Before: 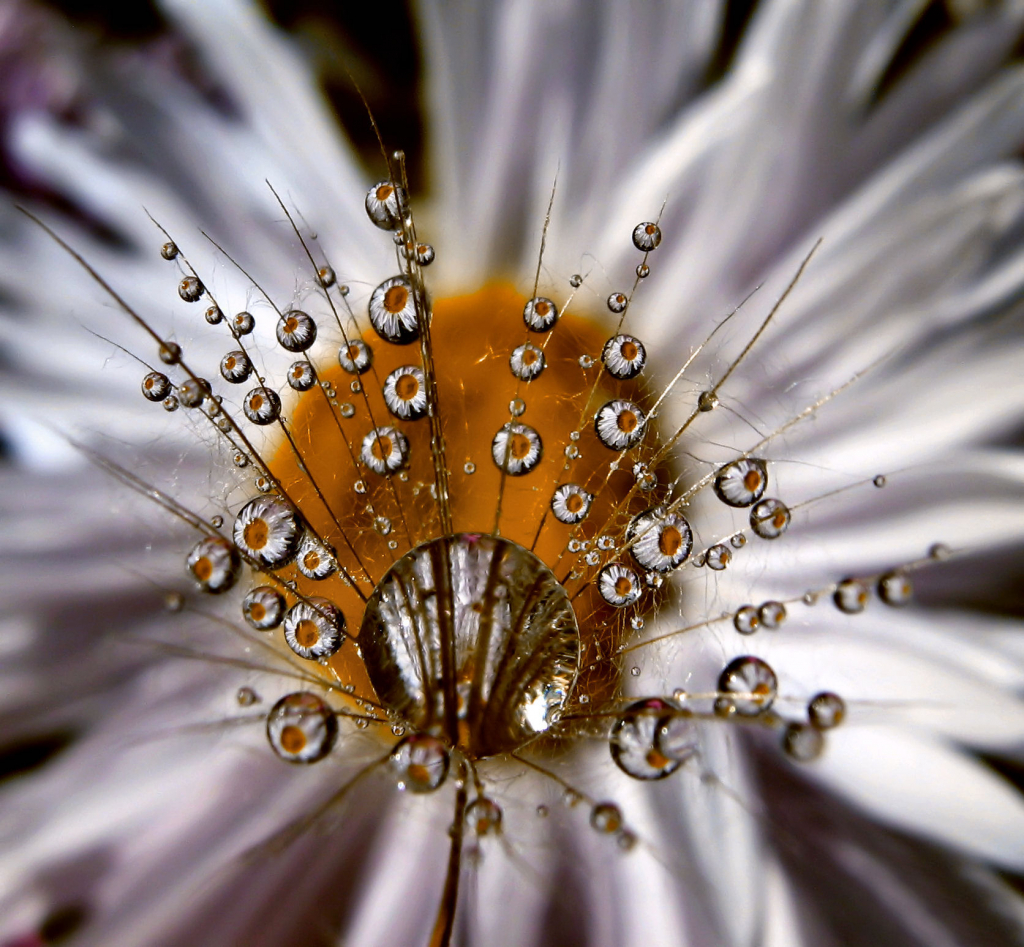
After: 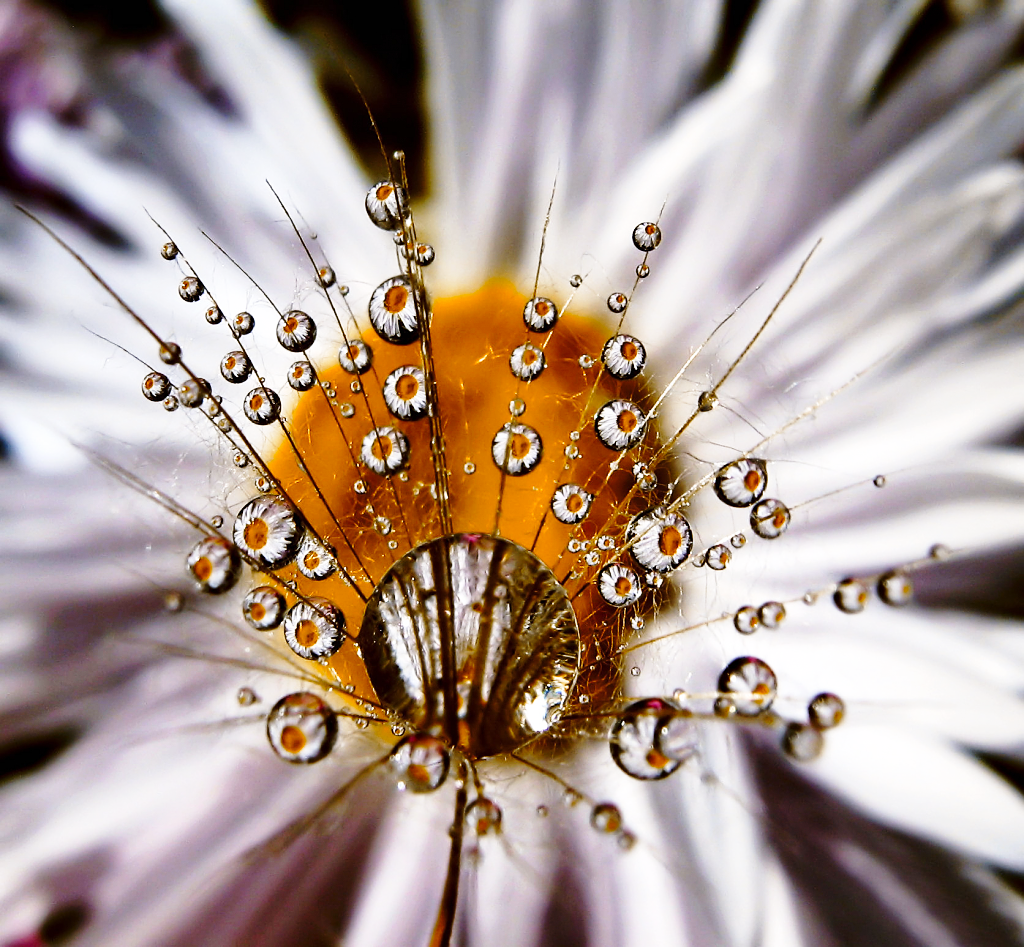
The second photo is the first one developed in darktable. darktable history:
sharpen: radius 1
base curve: curves: ch0 [(0, 0) (0.028, 0.03) (0.121, 0.232) (0.46, 0.748) (0.859, 0.968) (1, 1)], preserve colors none
